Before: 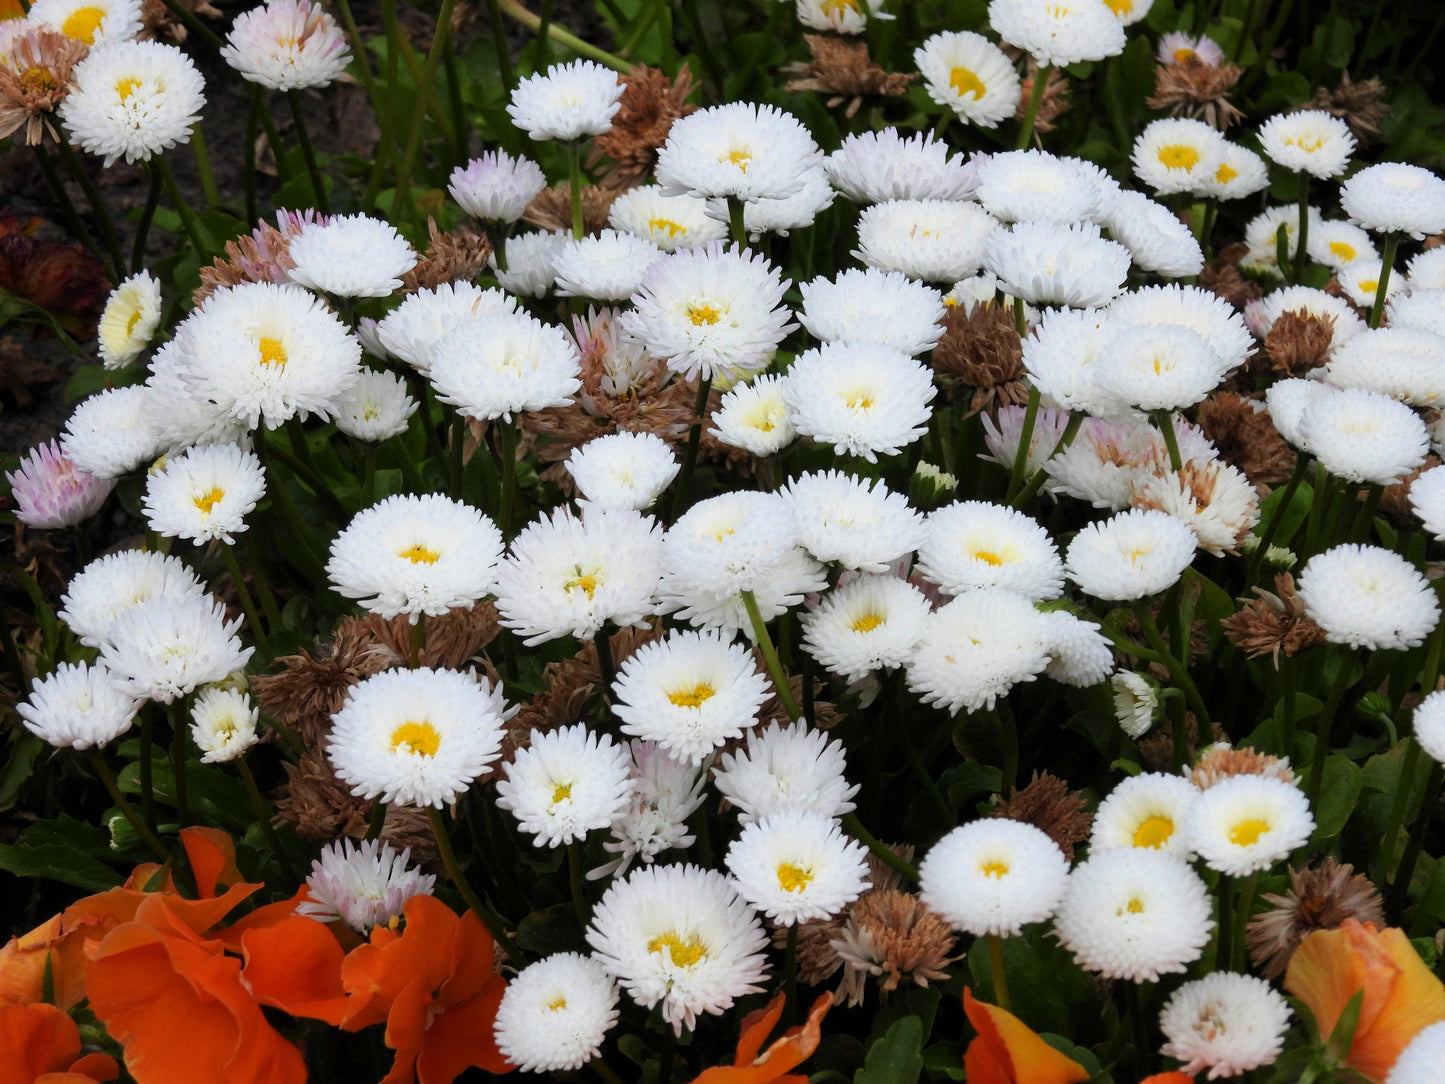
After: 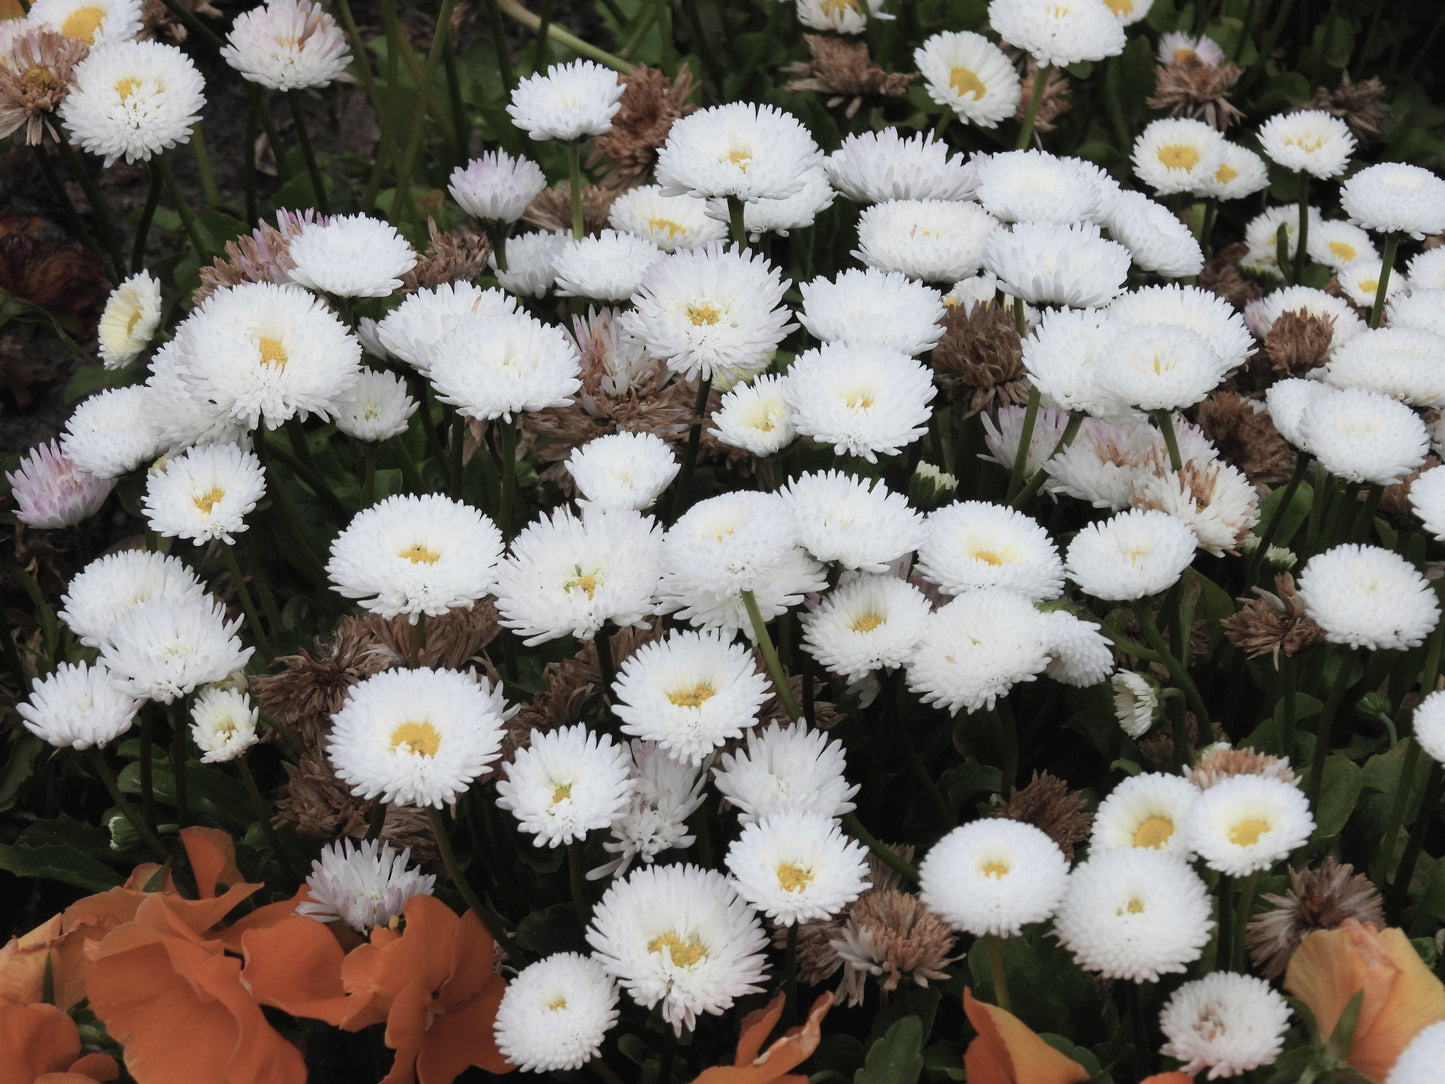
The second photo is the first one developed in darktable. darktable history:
contrast brightness saturation: contrast -0.043, saturation -0.416
